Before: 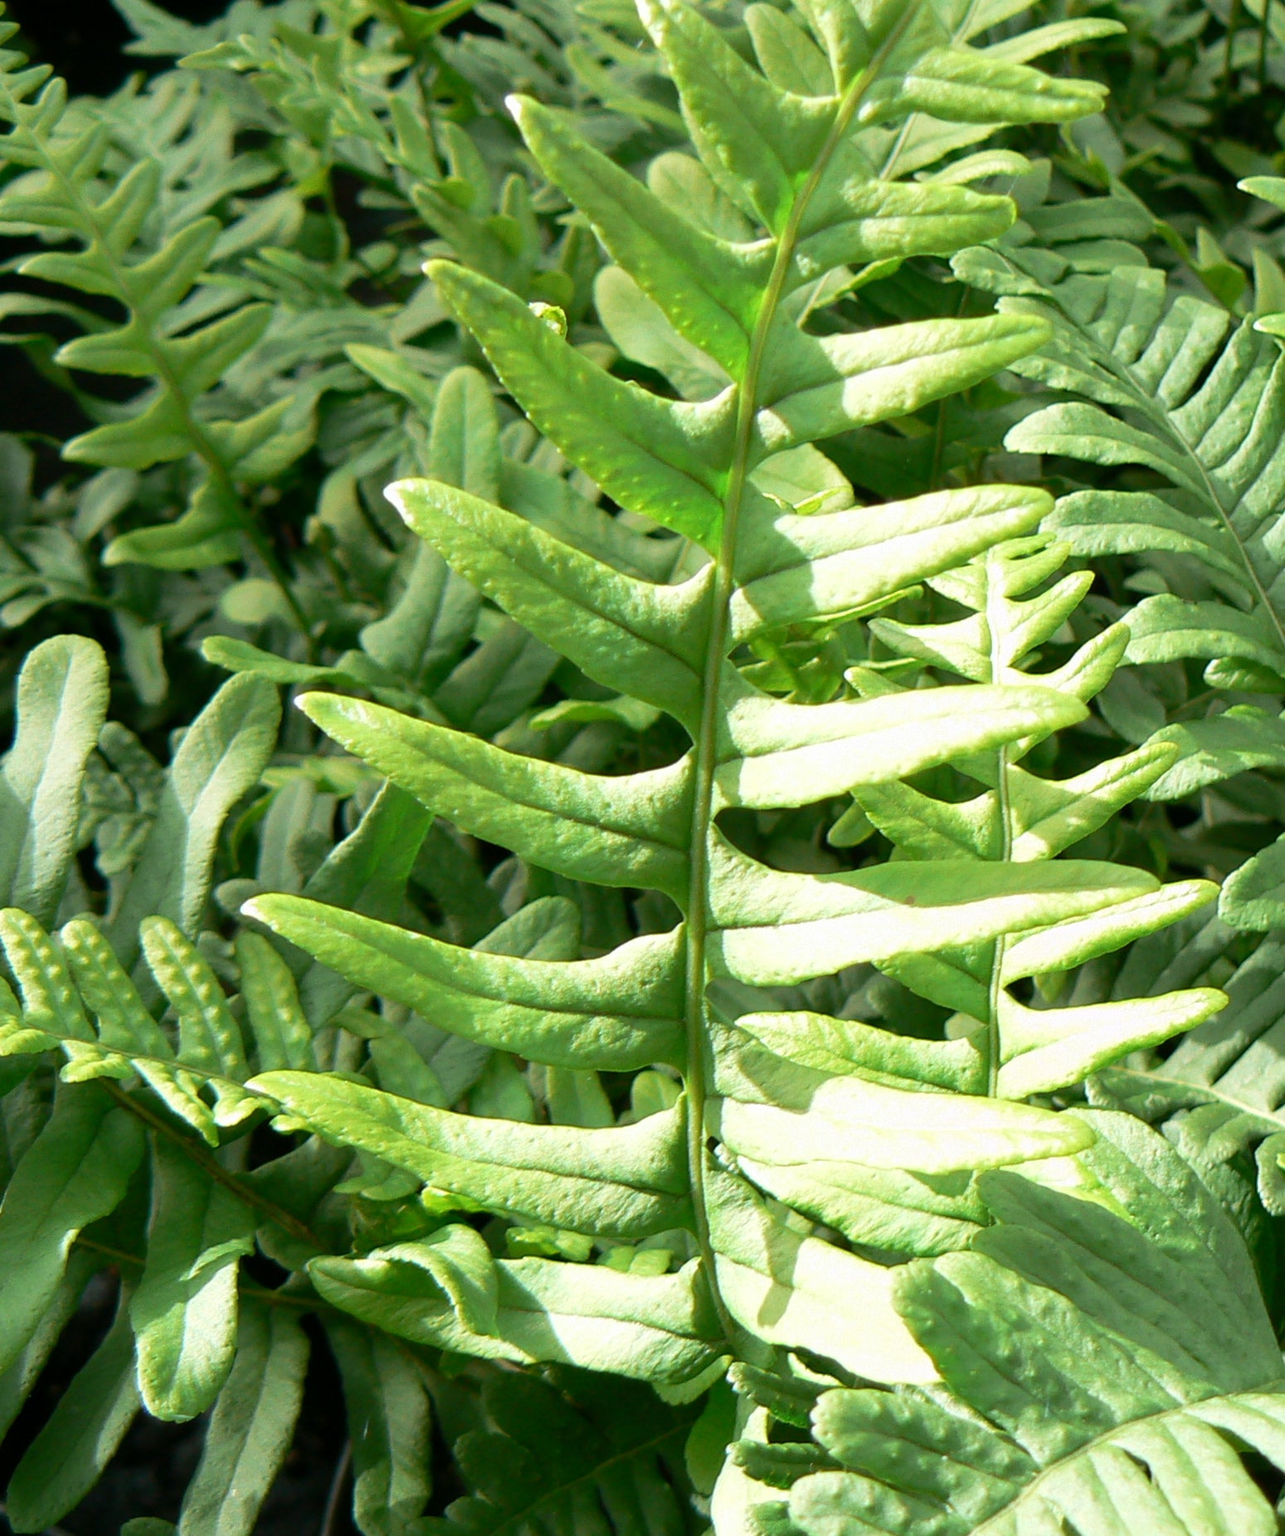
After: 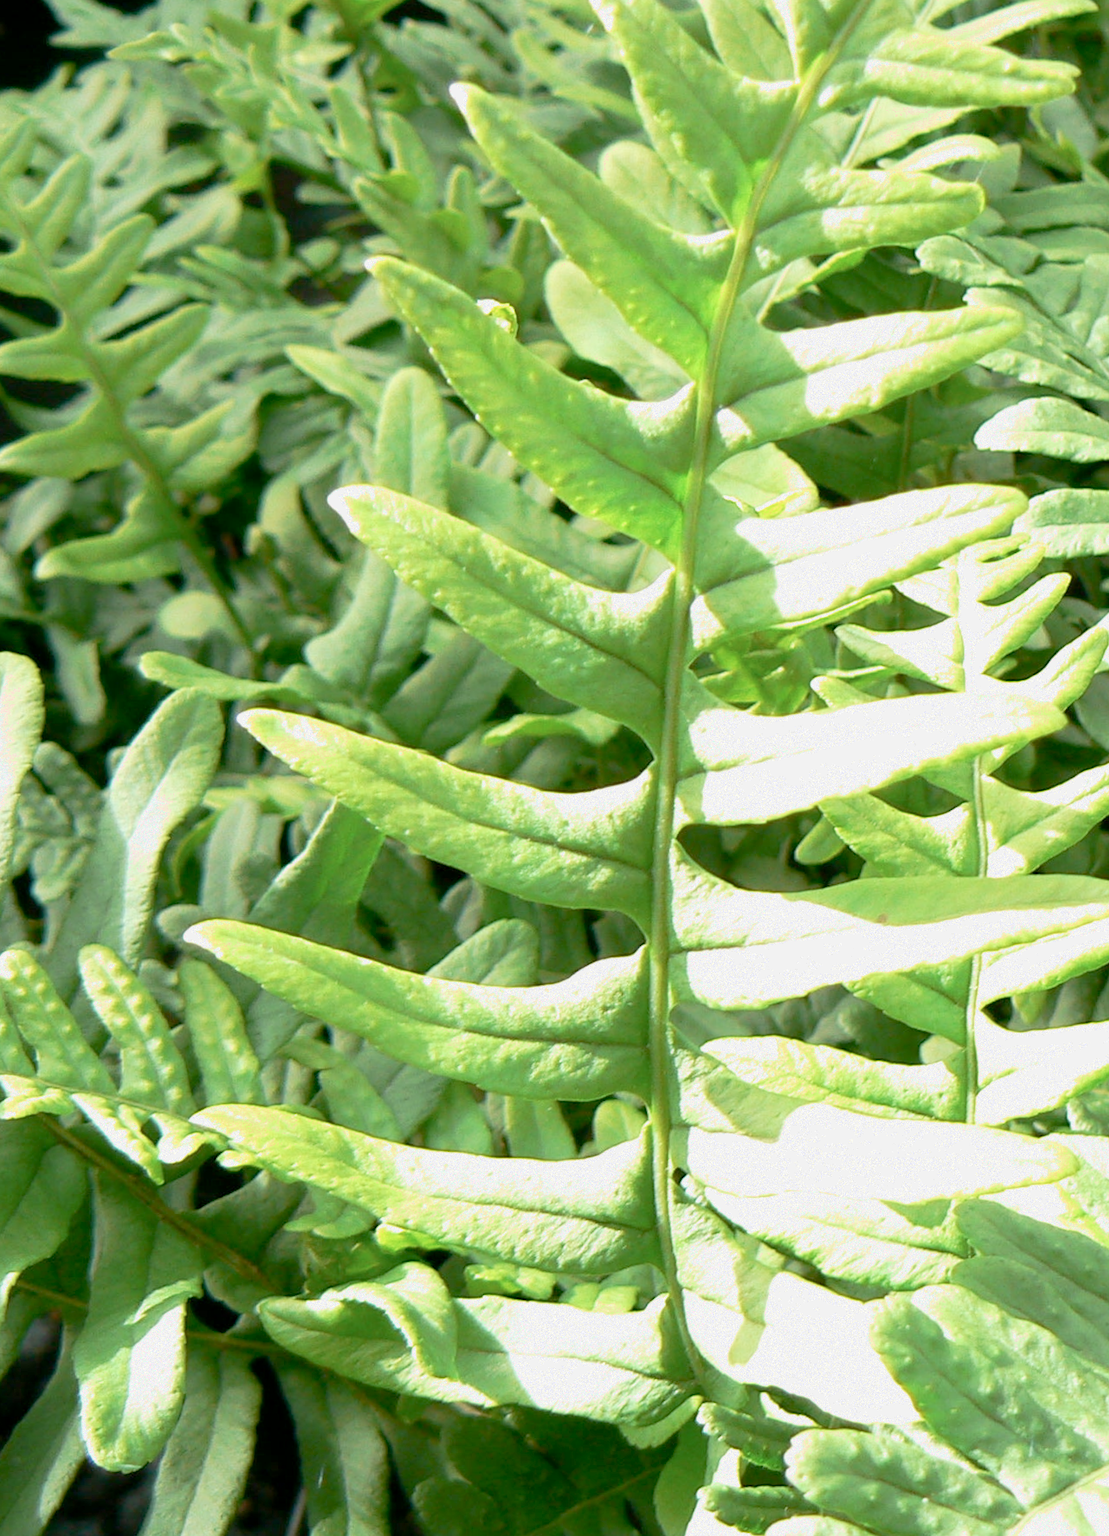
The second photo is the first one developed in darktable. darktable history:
exposure: exposure 1.134 EV, compensate highlight preservation false
crop and rotate: angle 0.673°, left 4.553%, top 0.422%, right 11.575%, bottom 2.39%
filmic rgb: middle gray luminance 18.25%, black relative exposure -10.5 EV, white relative exposure 3.41 EV, threshold 5.99 EV, target black luminance 0%, hardness 6.04, latitude 98.59%, contrast 0.852, shadows ↔ highlights balance 0.376%, preserve chrominance no, color science v4 (2020), contrast in shadows soft, enable highlight reconstruction true
tone curve: curves: ch0 [(0, 0) (0.15, 0.17) (0.452, 0.437) (0.611, 0.588) (0.751, 0.749) (1, 1)]; ch1 [(0, 0) (0.325, 0.327) (0.412, 0.45) (0.453, 0.484) (0.5, 0.501) (0.541, 0.55) (0.617, 0.612) (0.695, 0.697) (1, 1)]; ch2 [(0, 0) (0.386, 0.397) (0.452, 0.459) (0.505, 0.498) (0.524, 0.547) (0.574, 0.566) (0.633, 0.641) (1, 1)], preserve colors none
